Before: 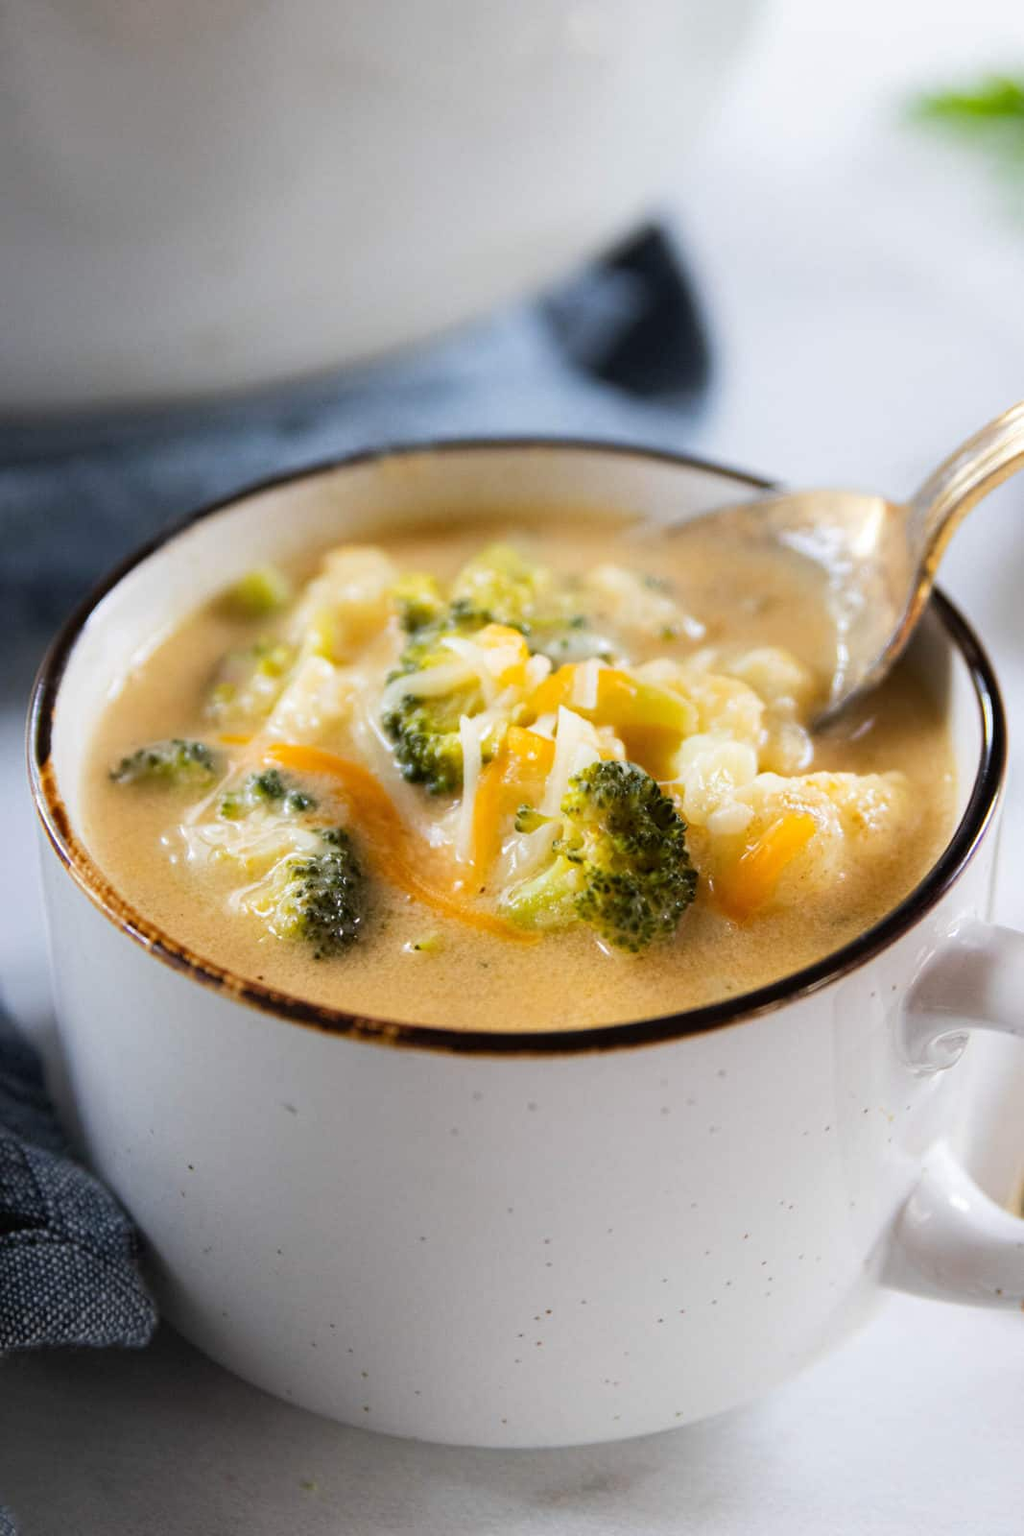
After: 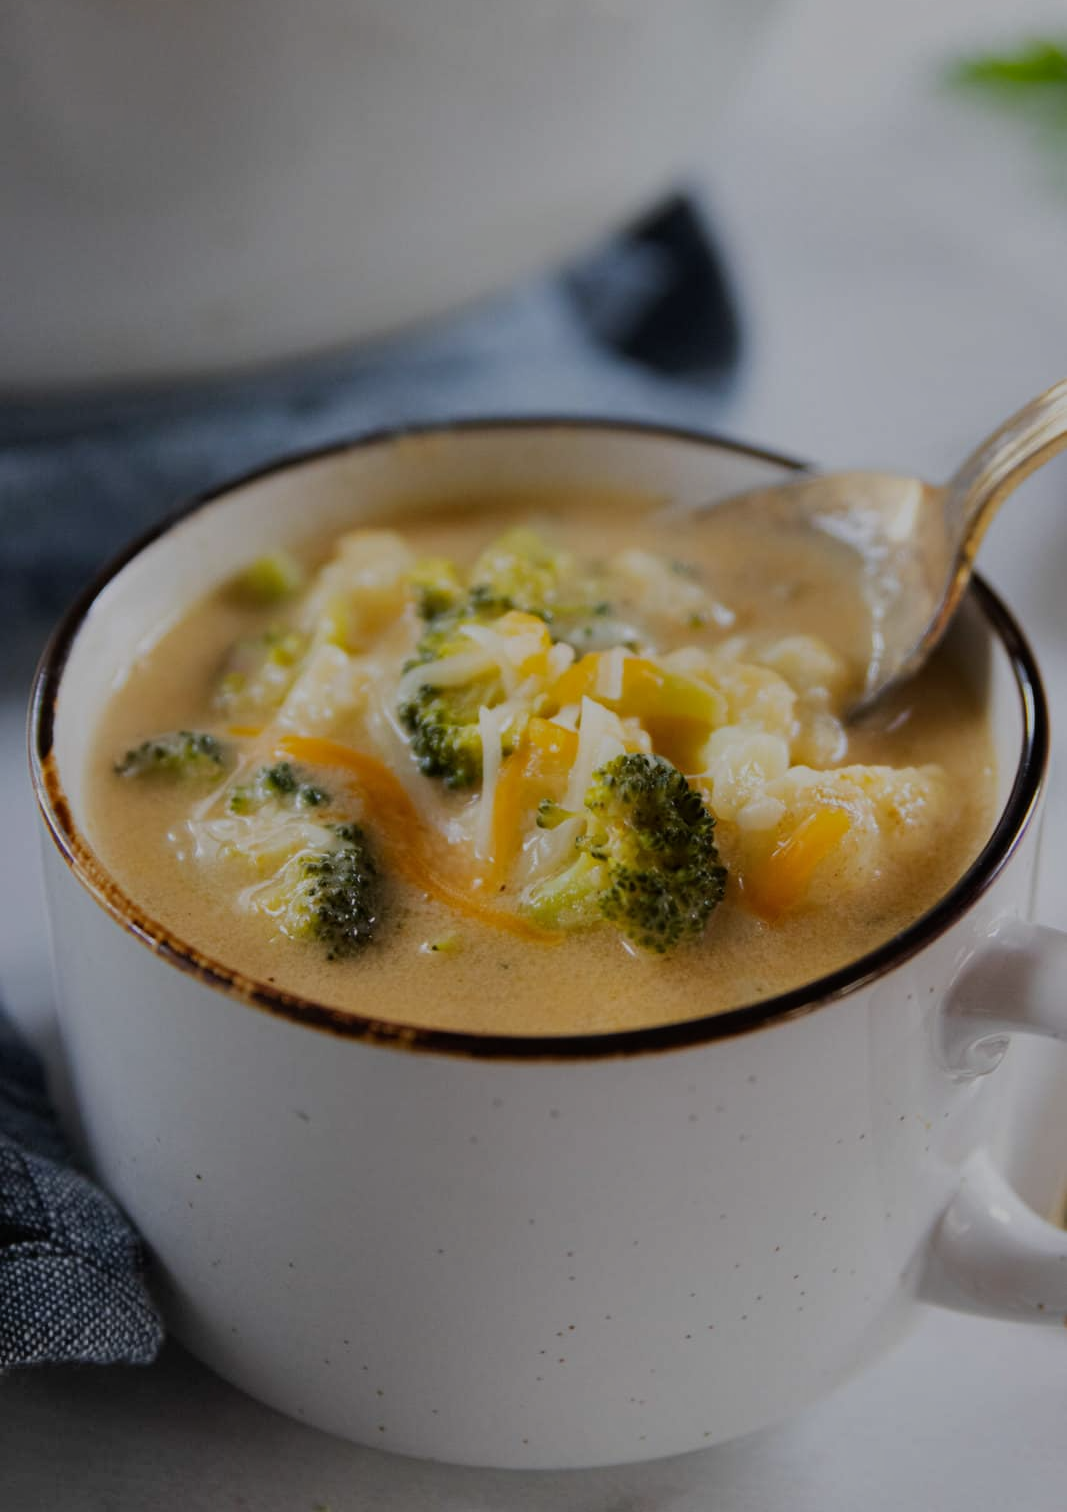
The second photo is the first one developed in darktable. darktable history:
crop and rotate: top 2.479%, bottom 3.018%
exposure: exposure -1 EV, compensate highlight preservation false
shadows and highlights: low approximation 0.01, soften with gaussian
